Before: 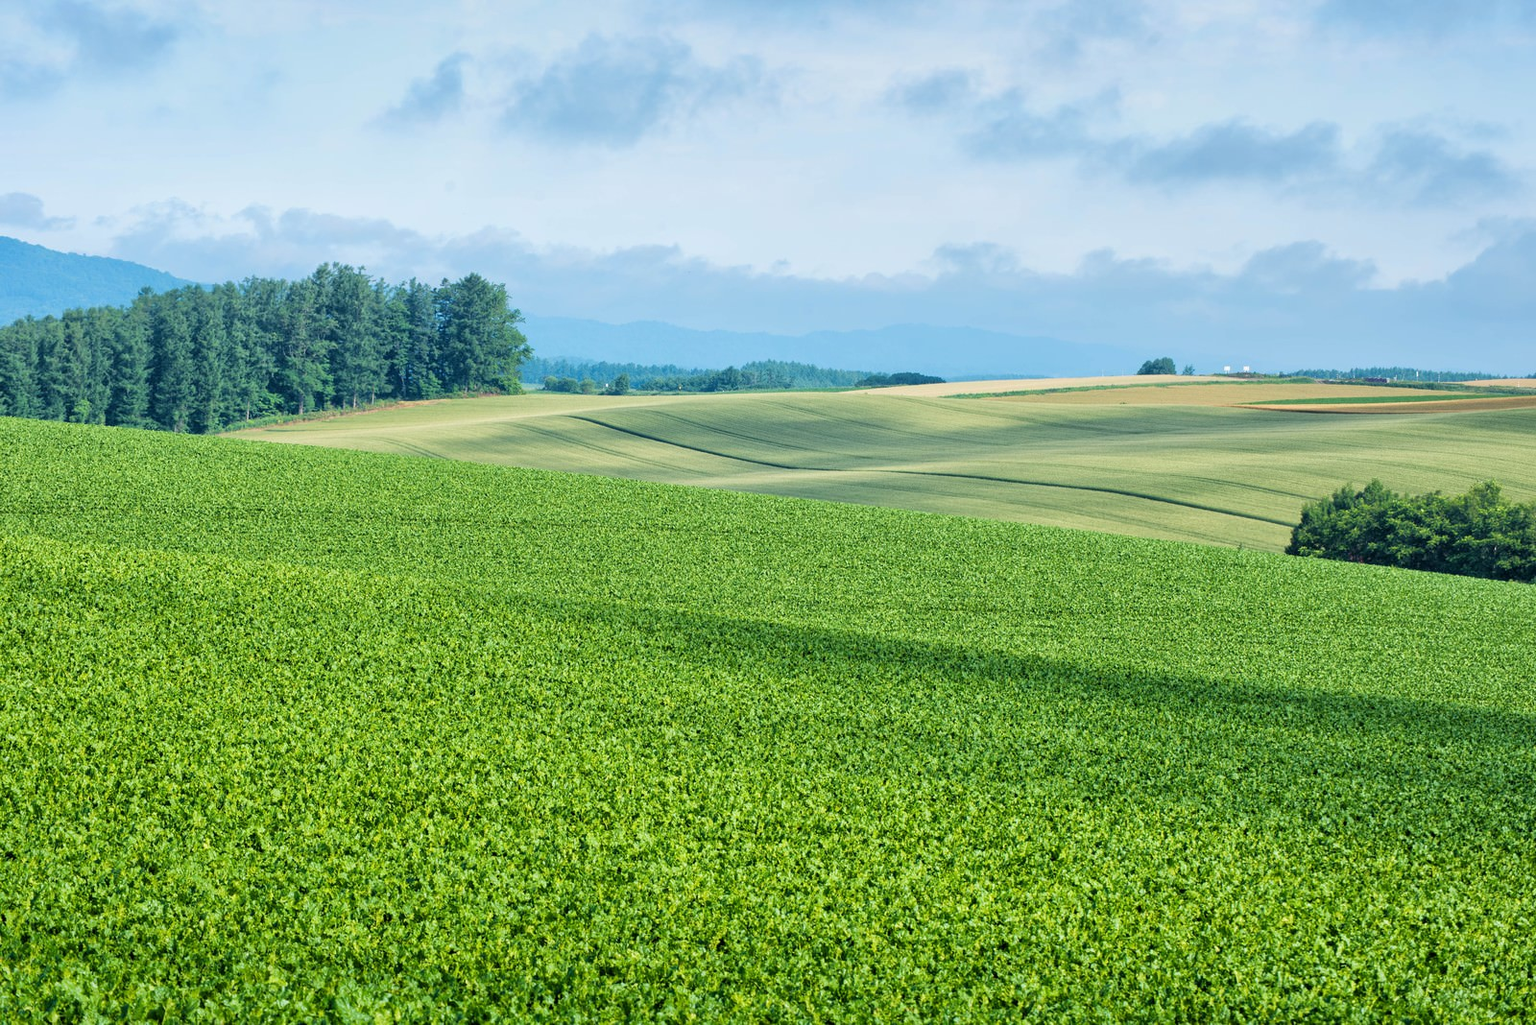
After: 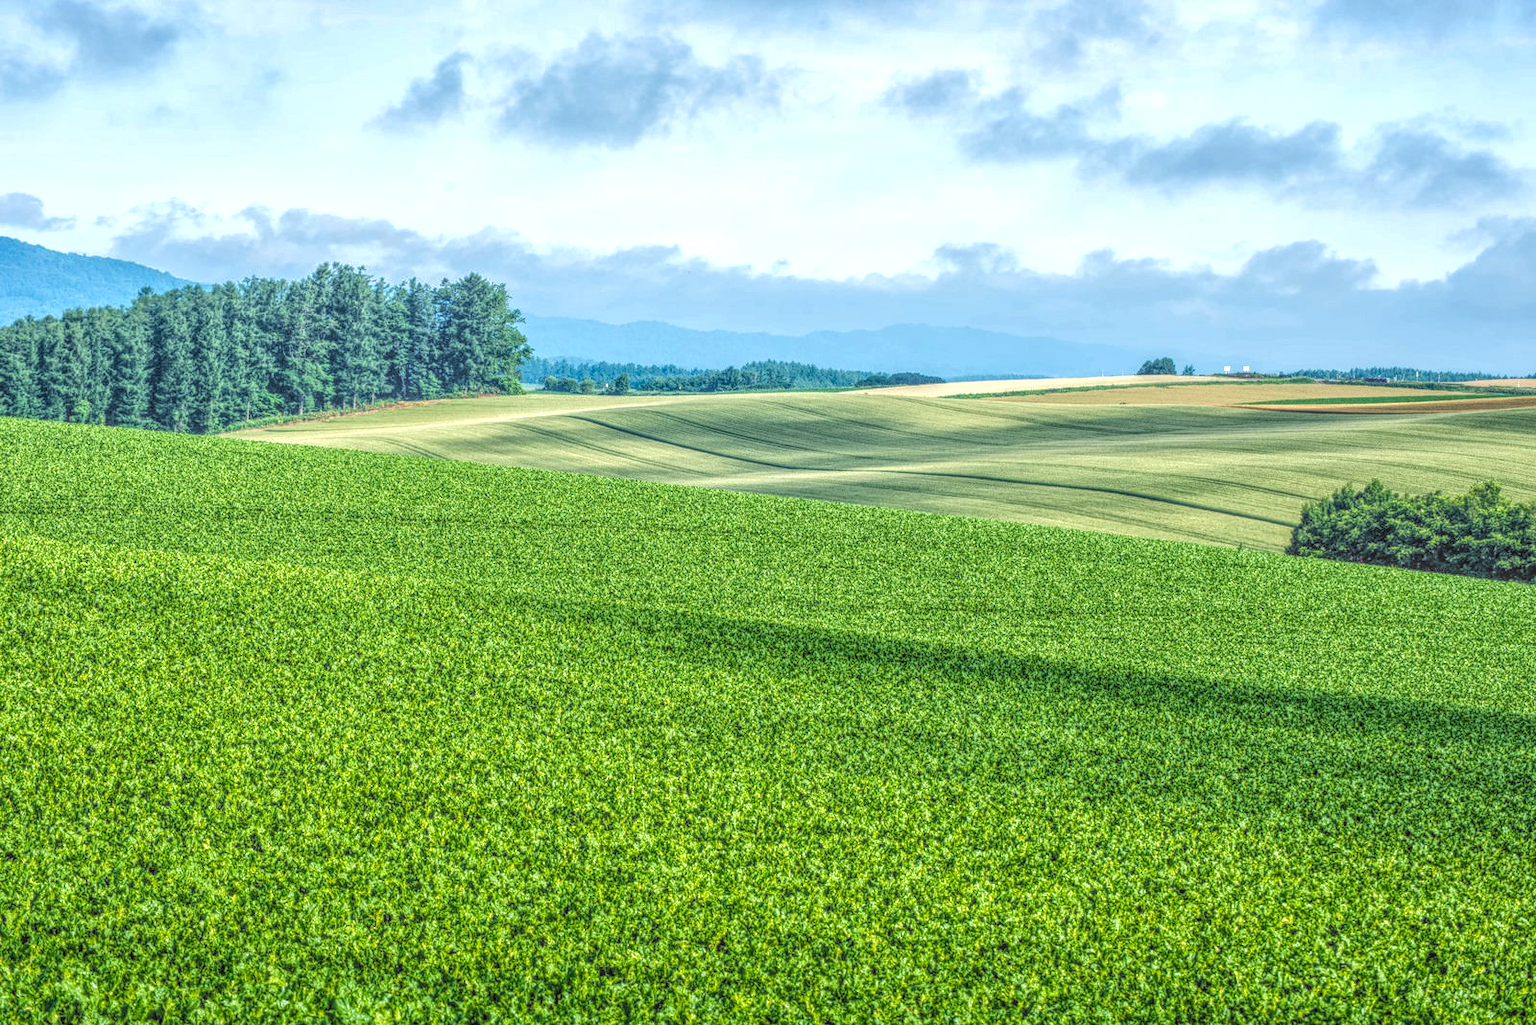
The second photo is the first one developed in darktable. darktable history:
levels: levels [0.055, 0.477, 0.9]
local contrast: highlights 0%, shadows 0%, detail 200%, midtone range 0.25
